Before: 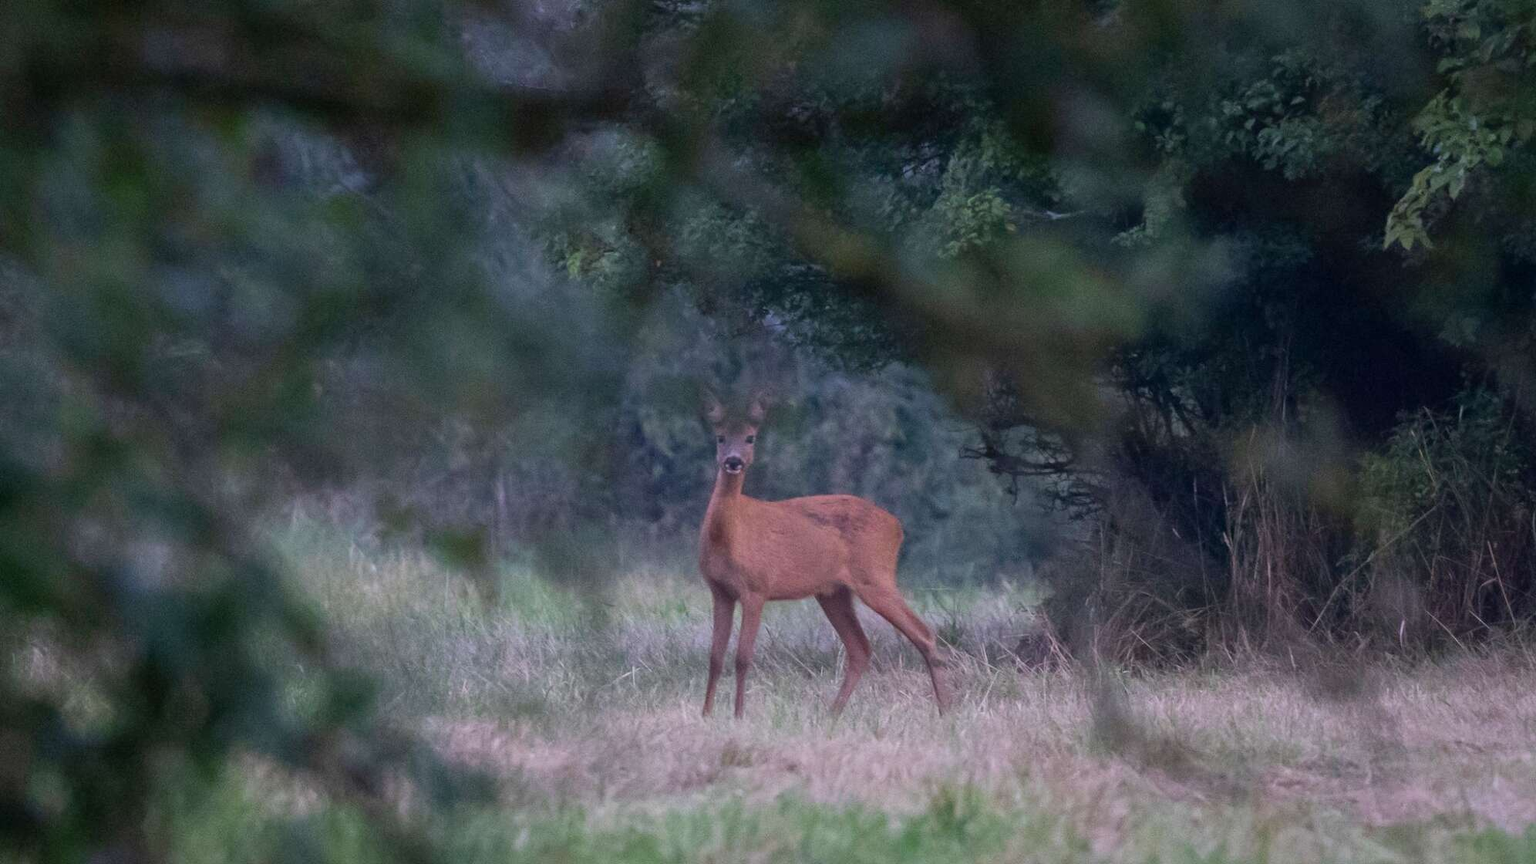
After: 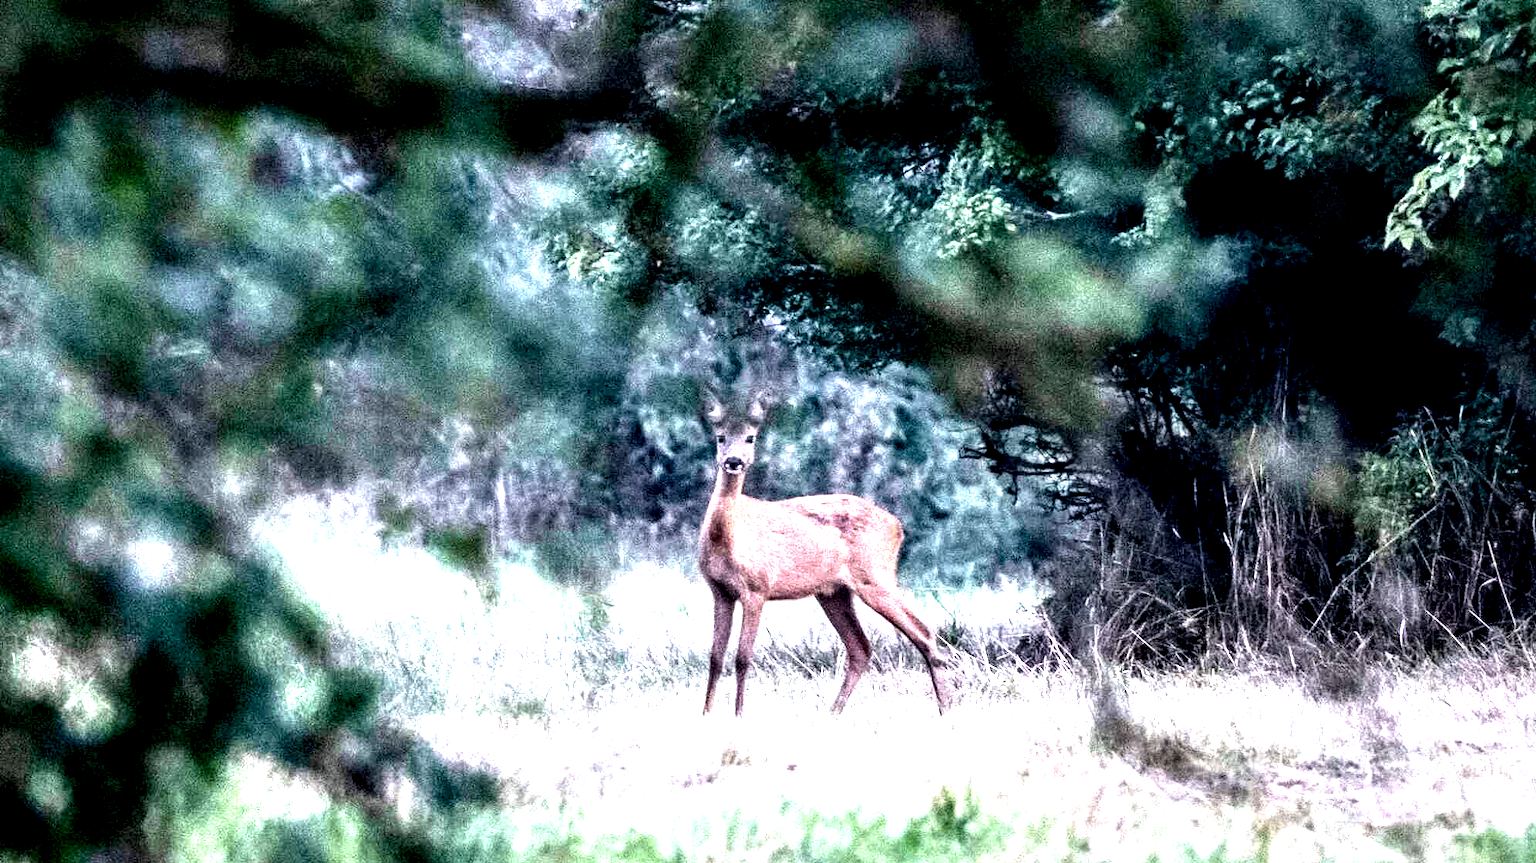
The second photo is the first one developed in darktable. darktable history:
exposure: exposure 1 EV, compensate highlight preservation false
tone curve: curves: ch0 [(0, 0.018) (0.162, 0.128) (0.434, 0.478) (0.667, 0.785) (0.819, 0.943) (1, 0.991)]; ch1 [(0, 0) (0.402, 0.36) (0.476, 0.449) (0.506, 0.505) (0.523, 0.518) (0.582, 0.586) (0.641, 0.668) (0.7, 0.741) (1, 1)]; ch2 [(0, 0) (0.416, 0.403) (0.483, 0.472) (0.503, 0.505) (0.521, 0.519) (0.547, 0.561) (0.597, 0.643) (0.699, 0.759) (0.997, 0.858)], color space Lab, independent channels
local contrast: highlights 115%, shadows 42%, detail 293%
color zones: curves: ch1 [(0, 0.513) (0.143, 0.524) (0.286, 0.511) (0.429, 0.506) (0.571, 0.503) (0.714, 0.503) (0.857, 0.508) (1, 0.513)]
